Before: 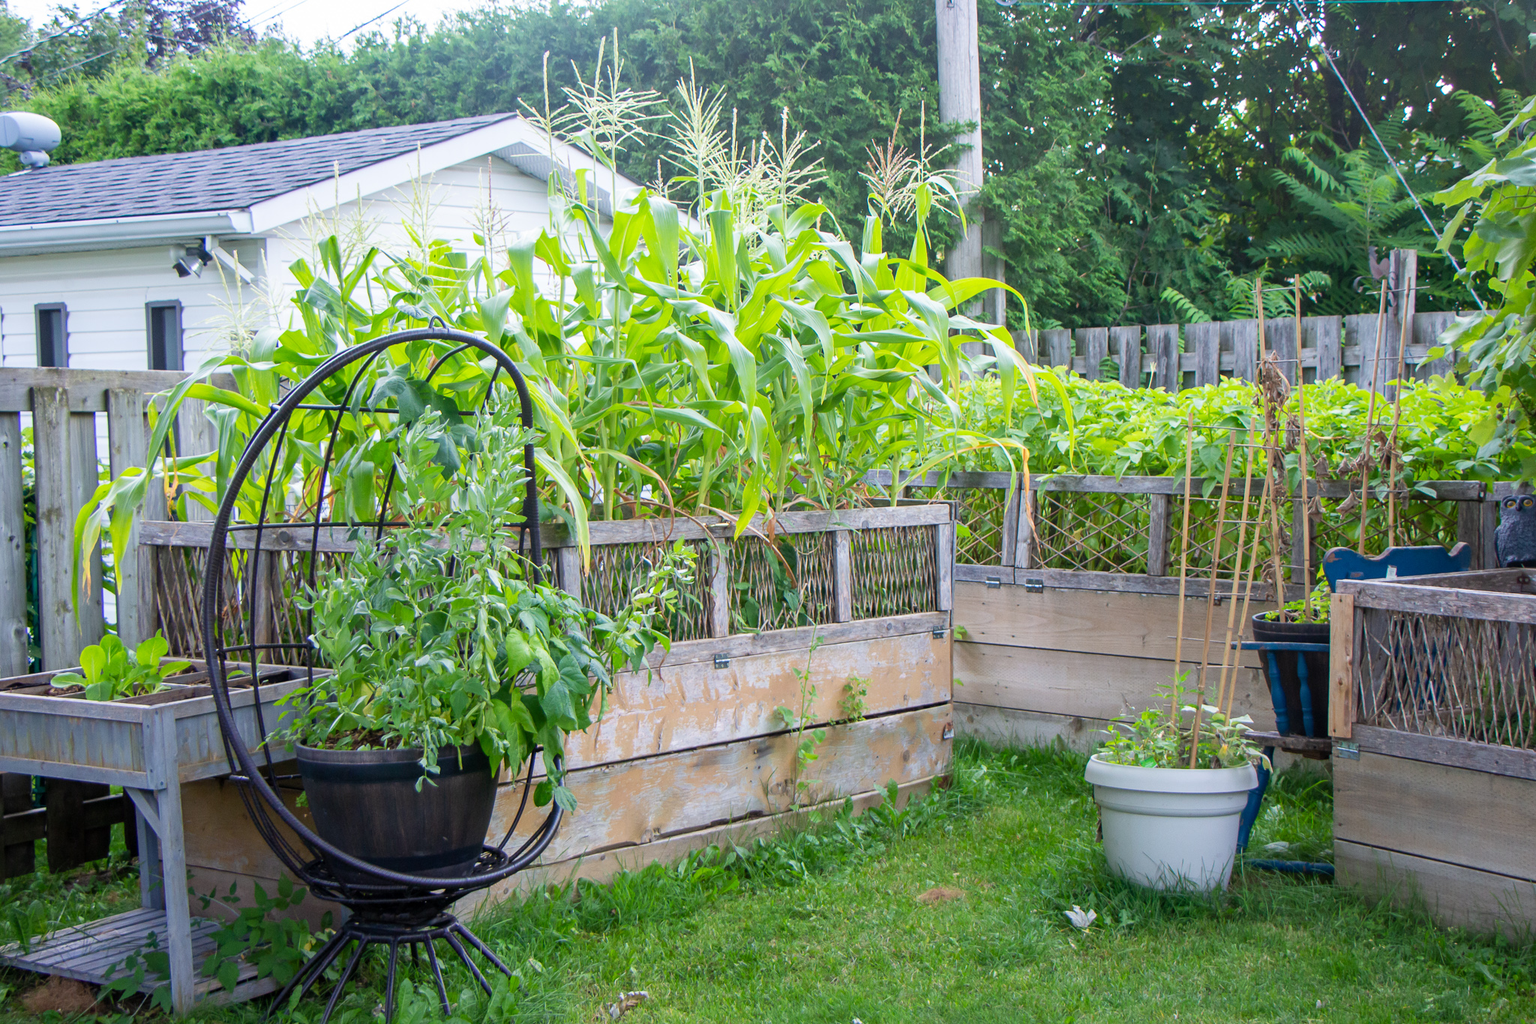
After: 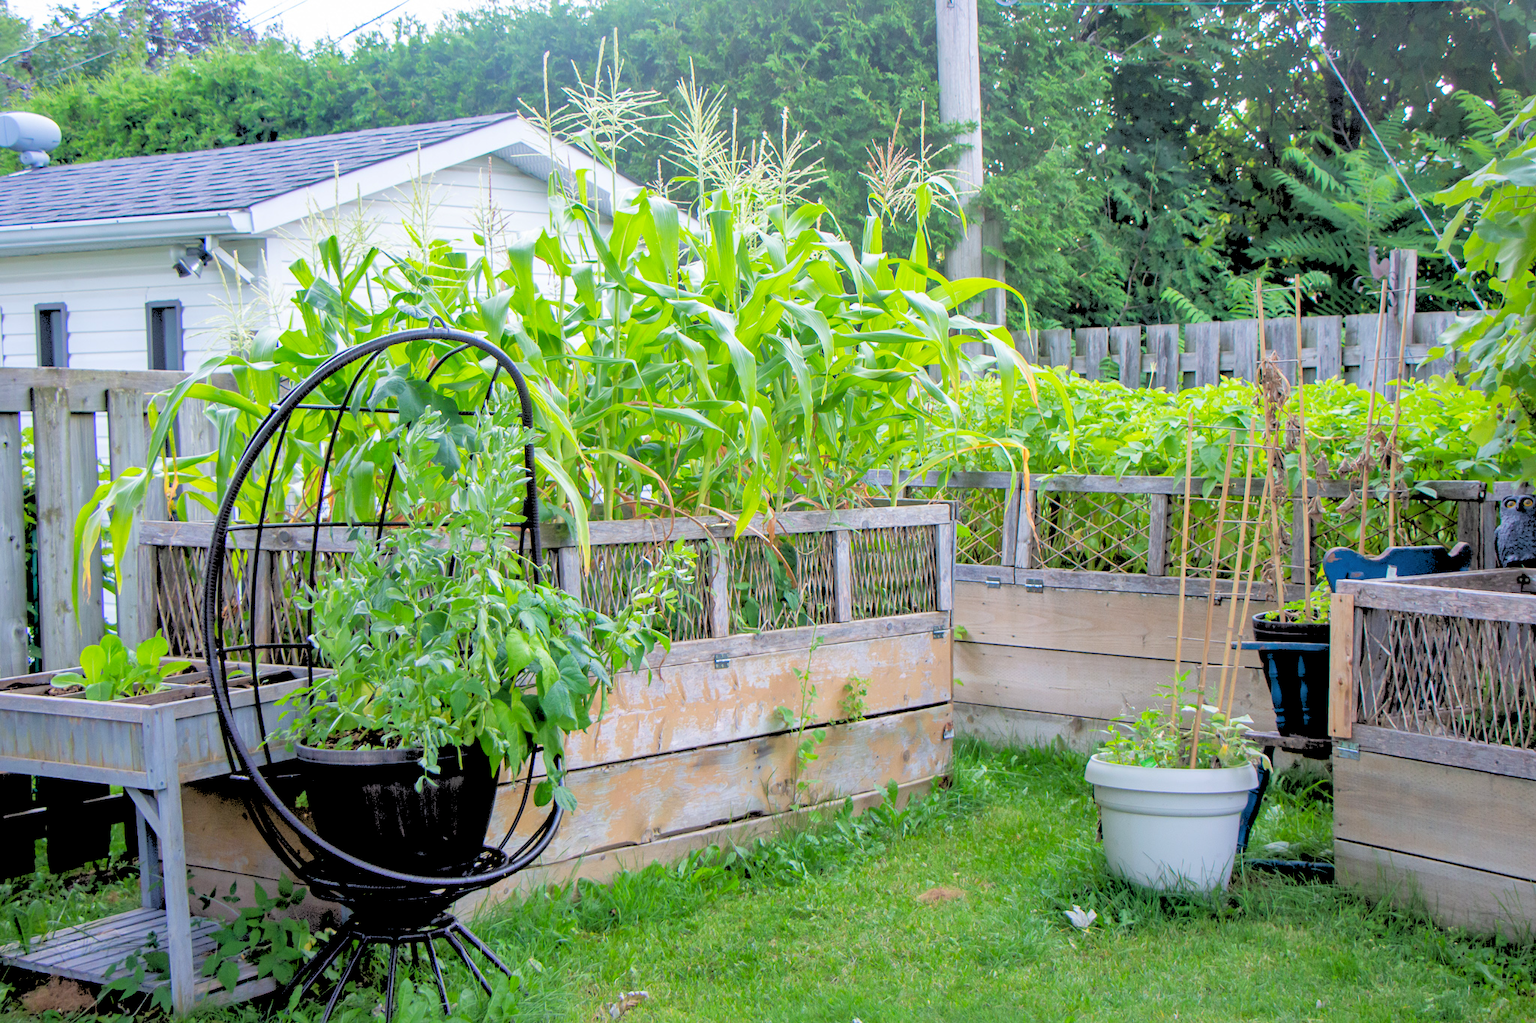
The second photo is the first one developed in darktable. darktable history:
shadows and highlights: on, module defaults
rgb levels: levels [[0.027, 0.429, 0.996], [0, 0.5, 1], [0, 0.5, 1]]
